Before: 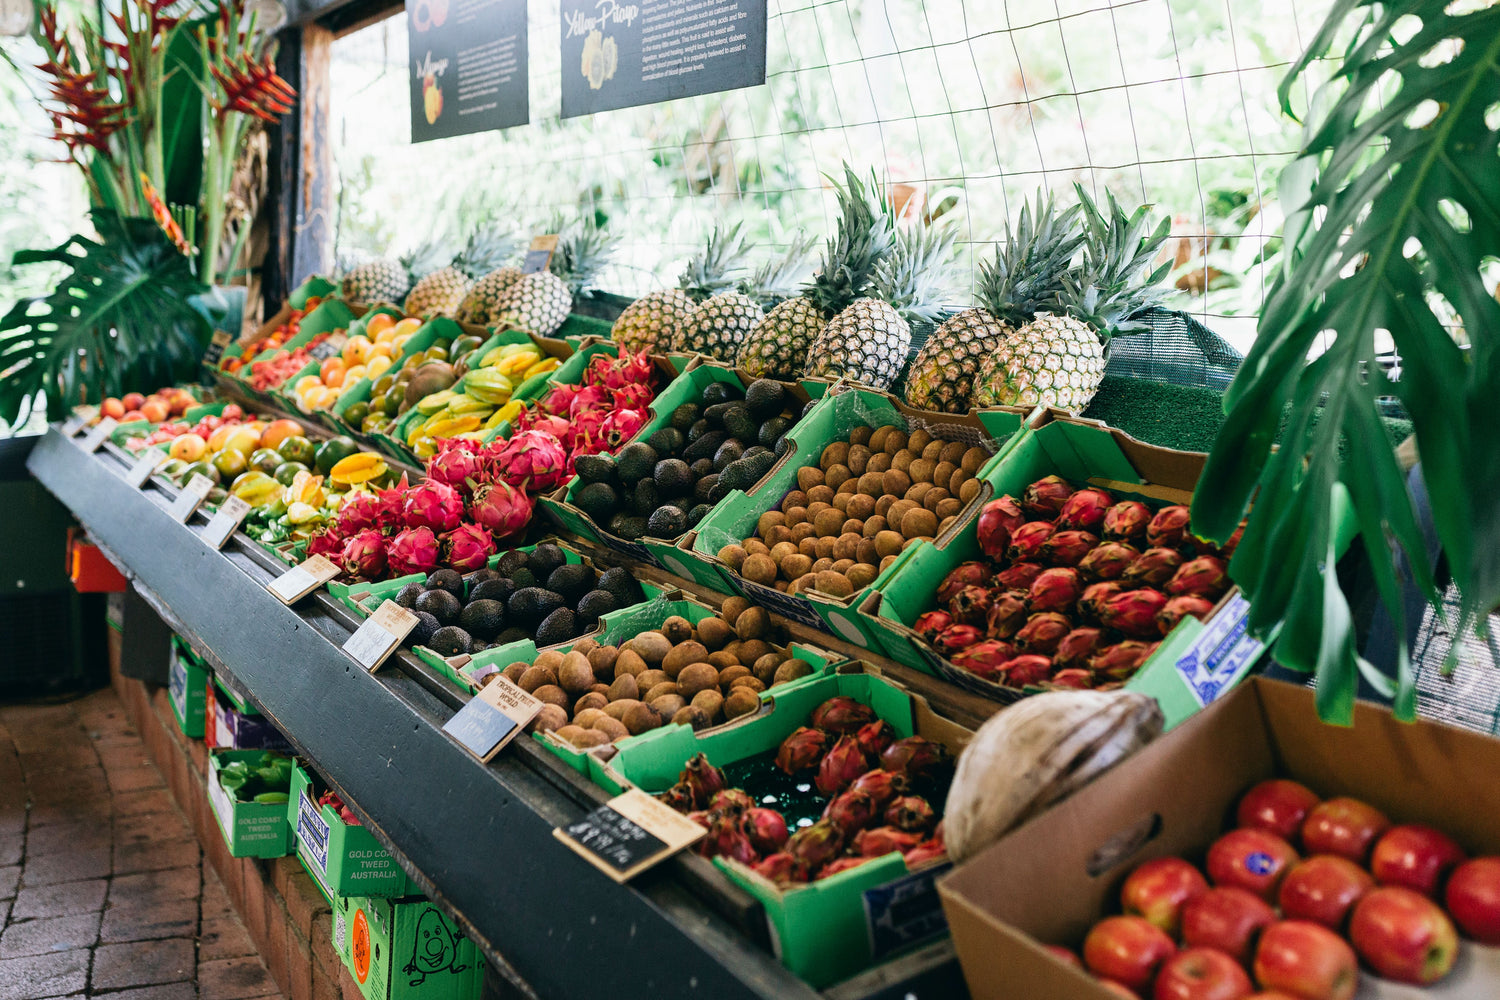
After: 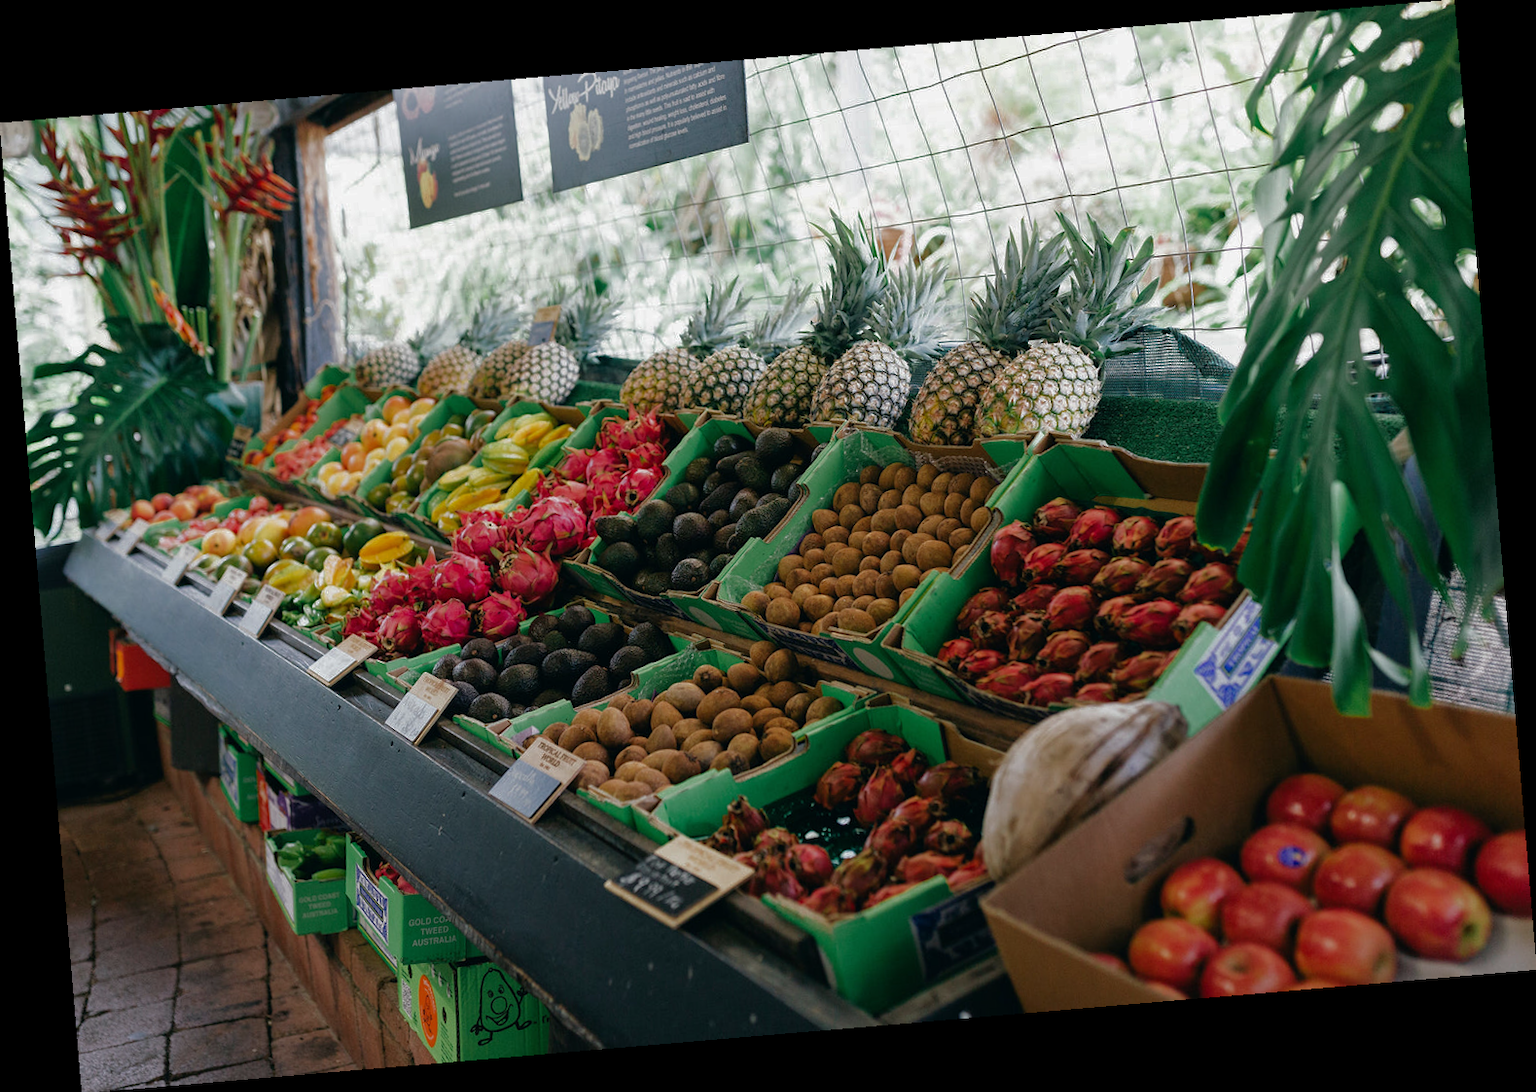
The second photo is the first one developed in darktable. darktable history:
rotate and perspective: rotation -4.86°, automatic cropping off
base curve: curves: ch0 [(0, 0) (0.826, 0.587) (1, 1)]
